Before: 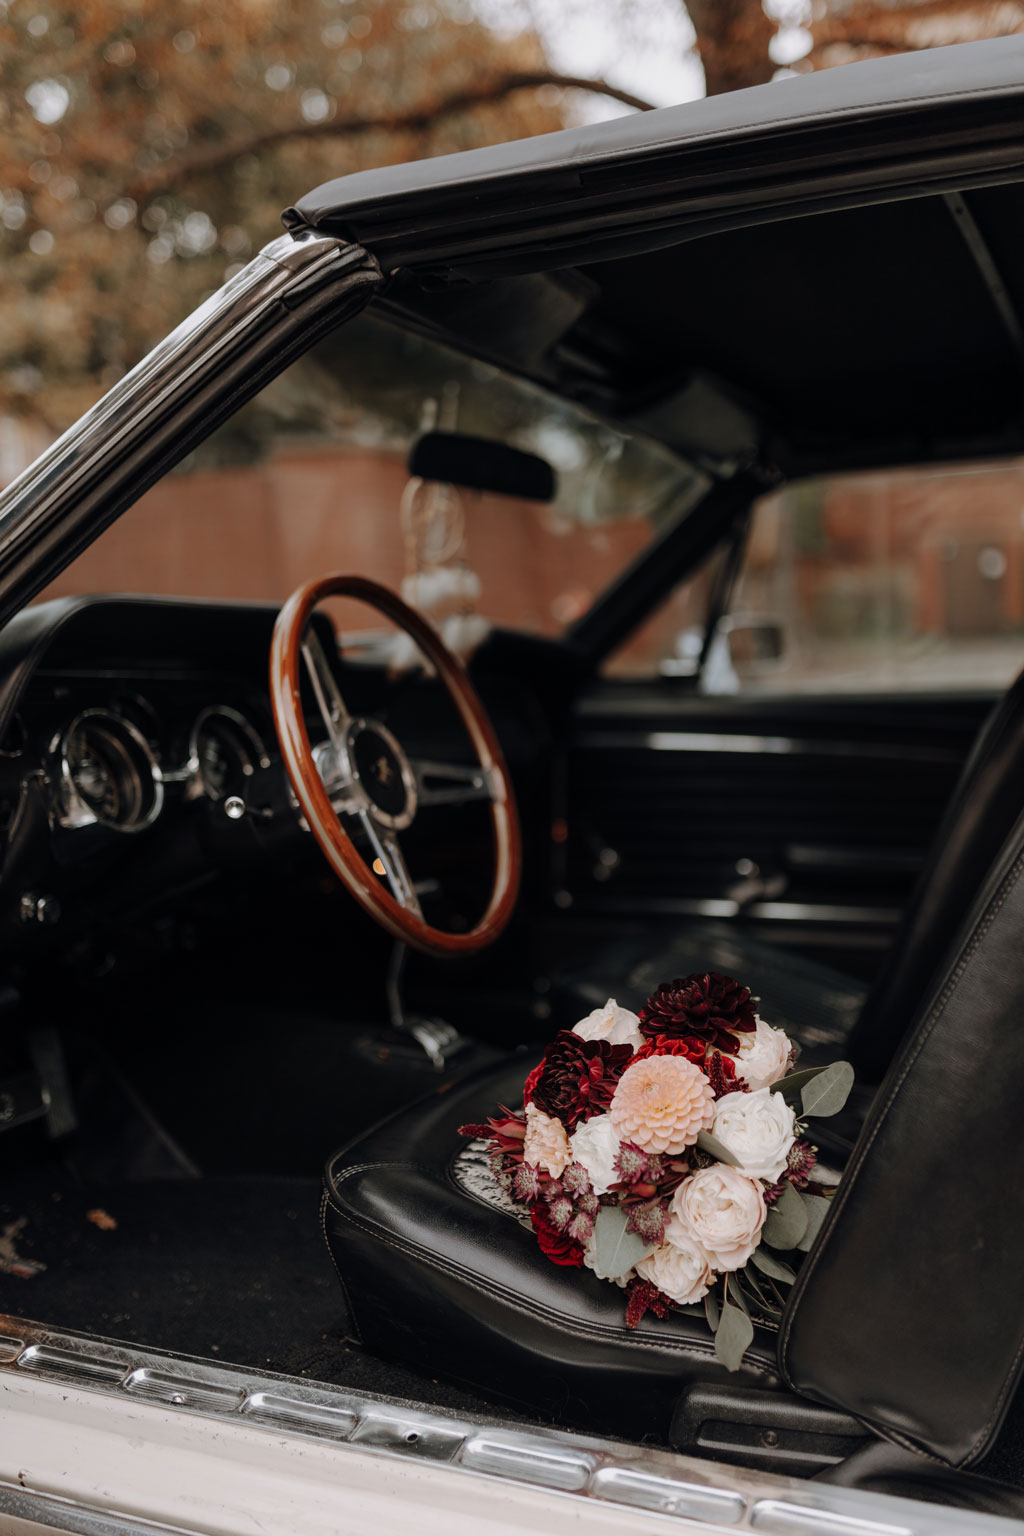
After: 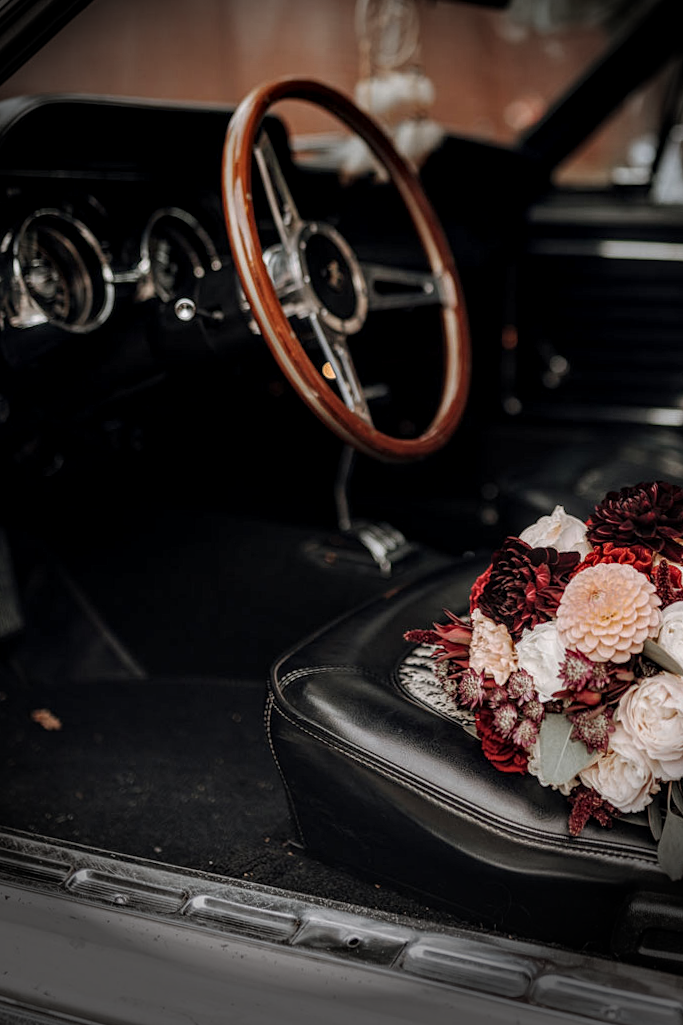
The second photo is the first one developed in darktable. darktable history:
tone equalizer: on, module defaults
crop and rotate: angle -0.82°, left 3.85%, top 31.828%, right 27.992%
contrast equalizer: y [[0.5, 0.5, 0.5, 0.512, 0.552, 0.62], [0.5 ×6], [0.5 ×4, 0.504, 0.553], [0 ×6], [0 ×6]]
local contrast: highlights 61%, detail 143%, midtone range 0.428
vignetting: fall-off start 76.42%, fall-off radius 27.36%, brightness -0.872, center (0.037, -0.09), width/height ratio 0.971
